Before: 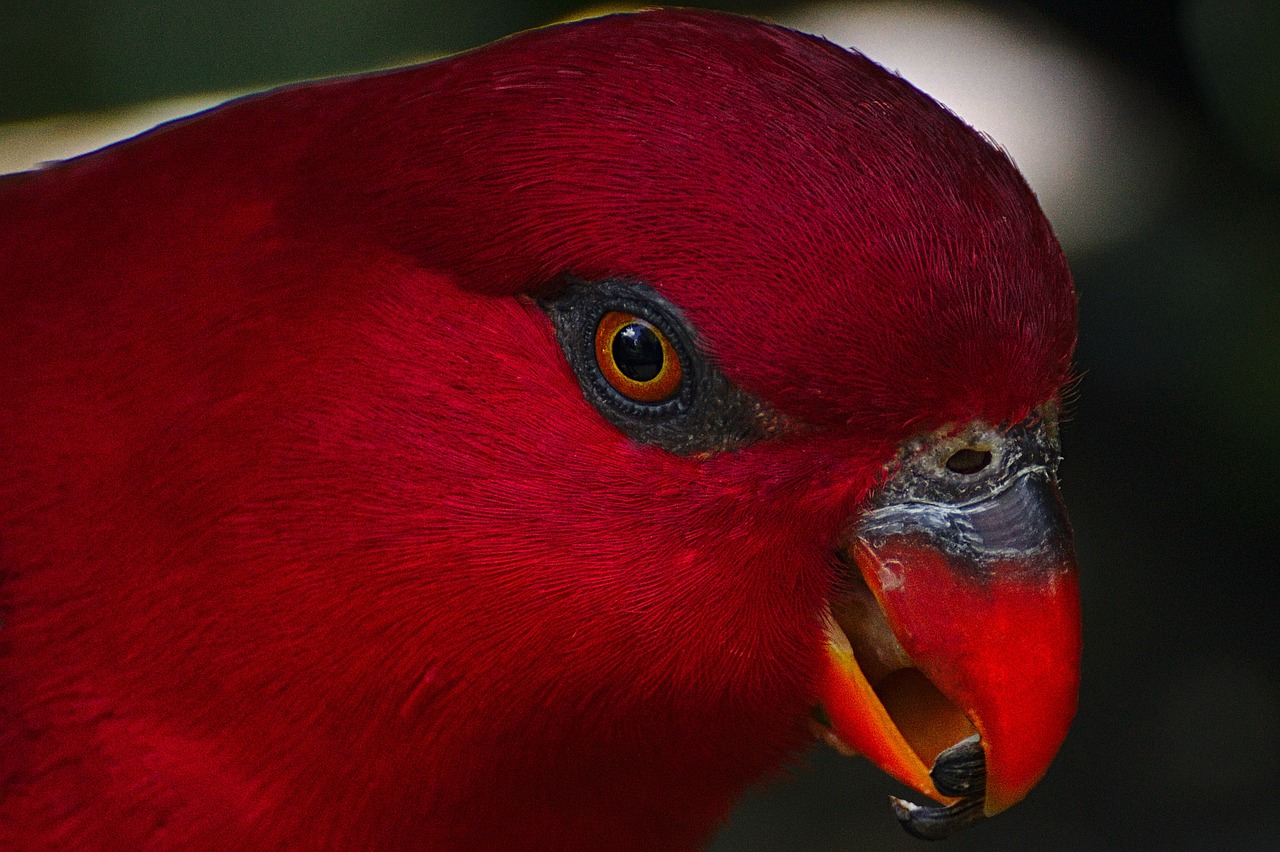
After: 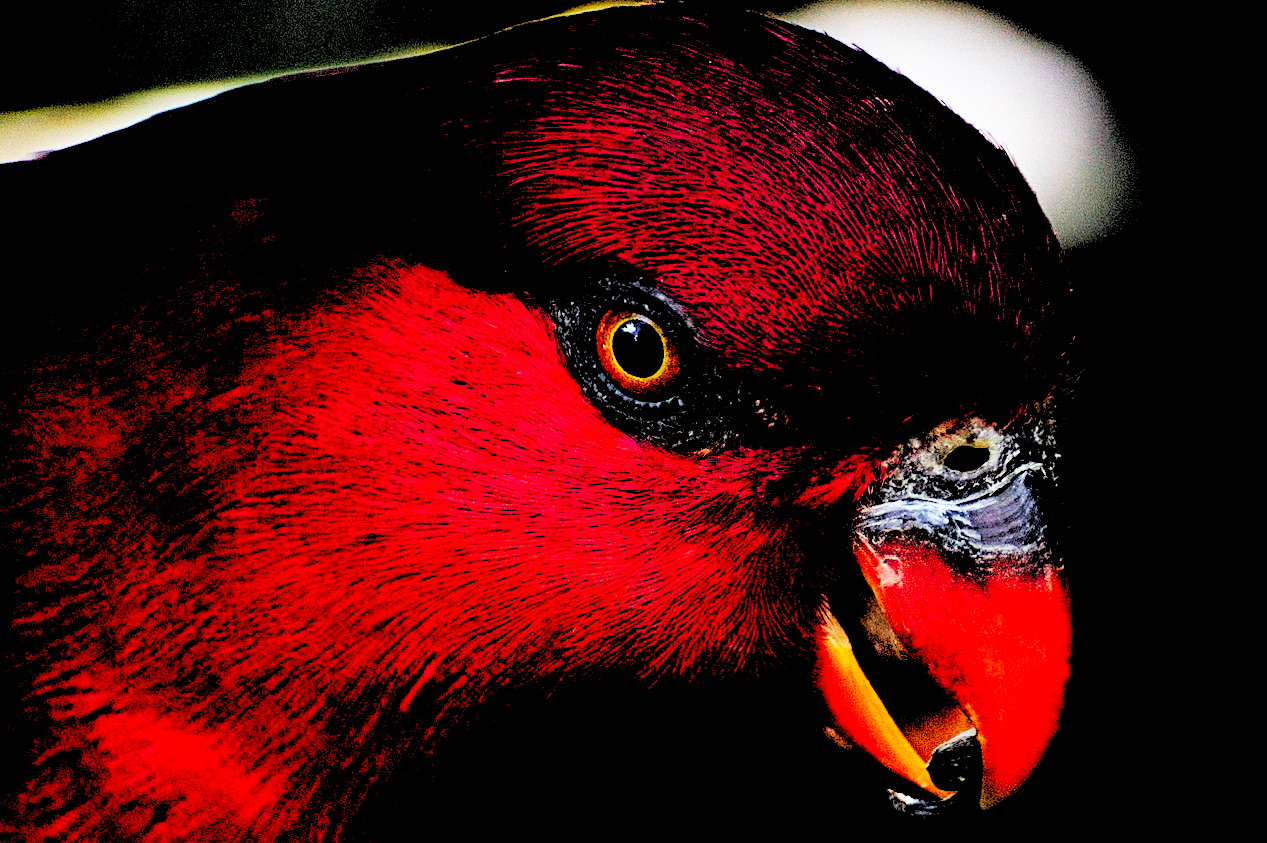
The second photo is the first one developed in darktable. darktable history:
exposure: exposure -0.177 EV, compensate highlight preservation false
rotate and perspective: rotation 0.174°, lens shift (vertical) 0.013, lens shift (horizontal) 0.019, shear 0.001, automatic cropping original format, crop left 0.007, crop right 0.991, crop top 0.016, crop bottom 0.997
white balance: red 0.967, blue 1.049
base curve: curves: ch0 [(0, 0) (0.007, 0.004) (0.027, 0.03) (0.046, 0.07) (0.207, 0.54) (0.442, 0.872) (0.673, 0.972) (1, 1)], preserve colors none
rgb levels: levels [[0.027, 0.429, 0.996], [0, 0.5, 1], [0, 0.5, 1]]
